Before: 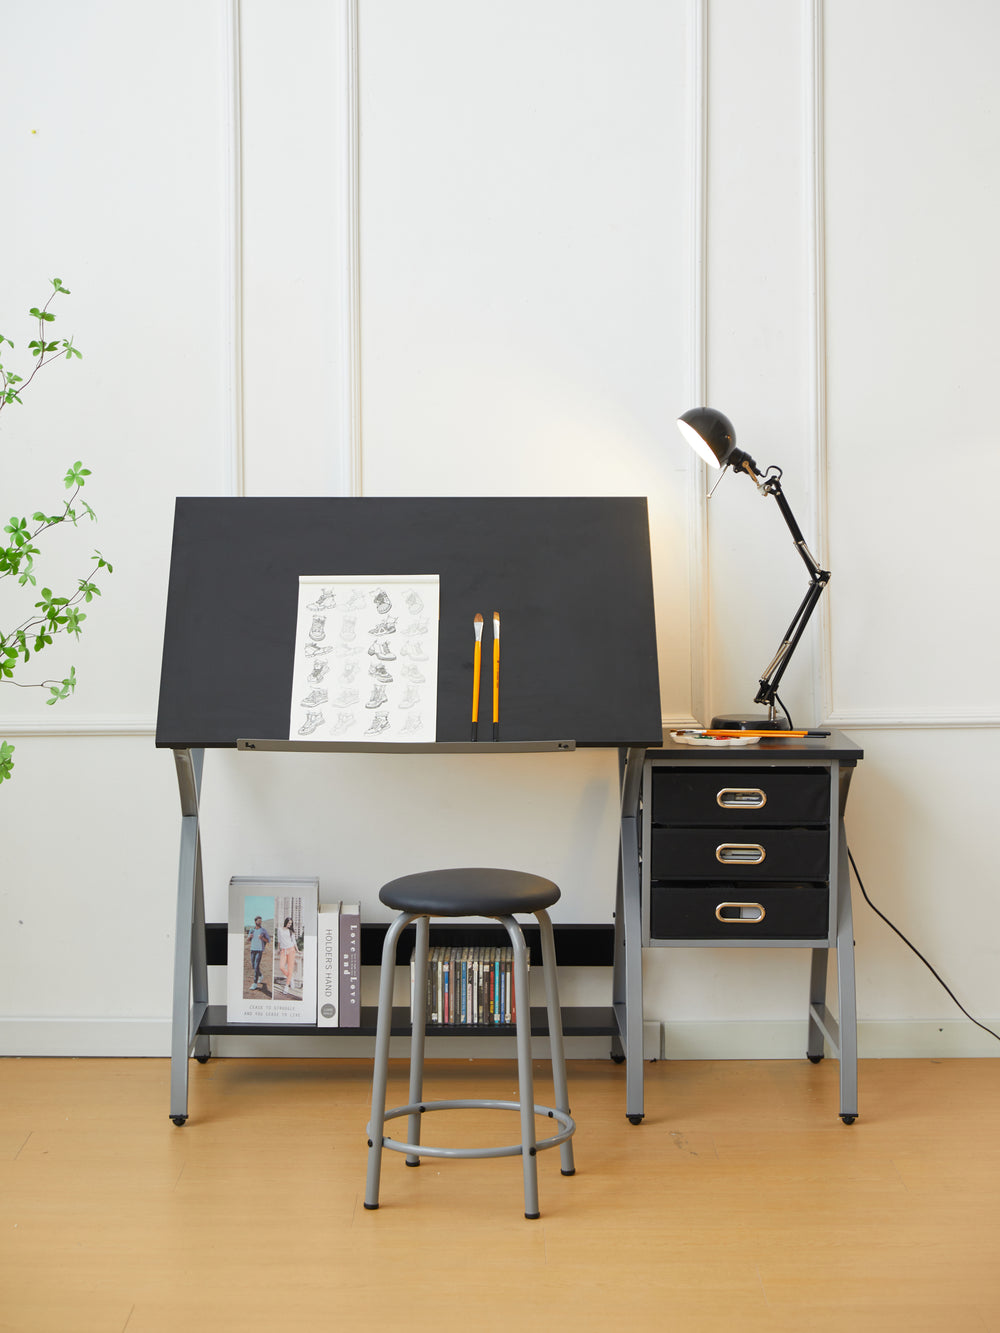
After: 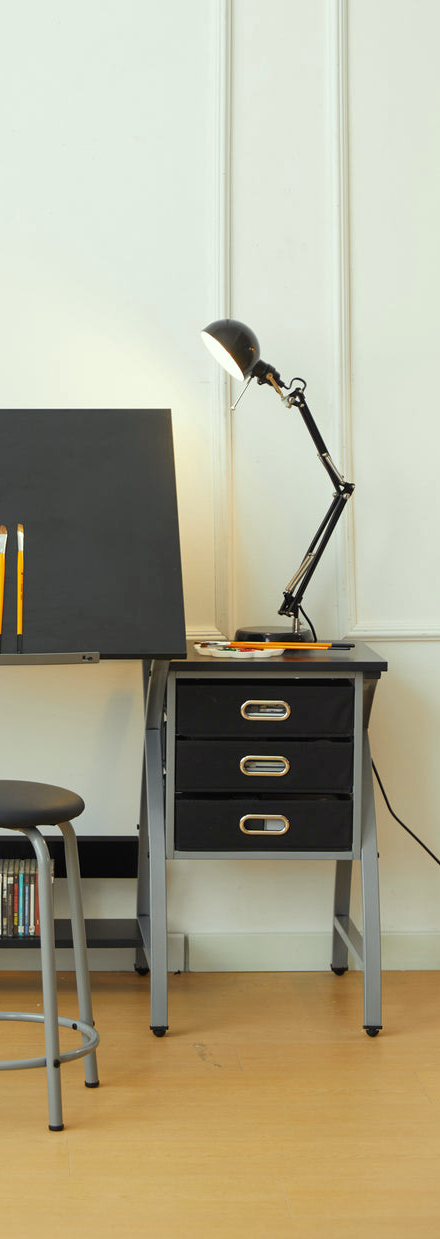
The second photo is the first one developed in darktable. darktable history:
color correction: highlights a* -4.73, highlights b* 5.06, saturation 0.97
crop: left 47.628%, top 6.643%, right 7.874%
